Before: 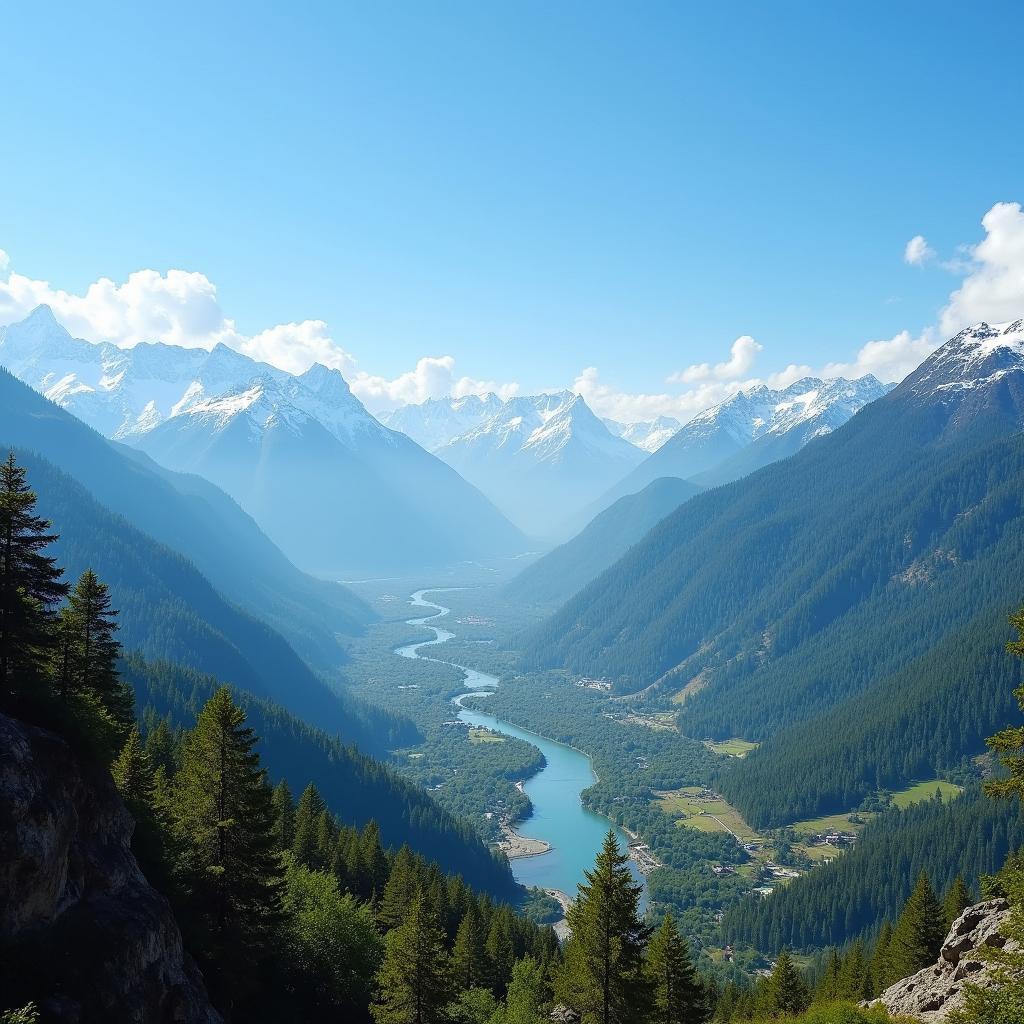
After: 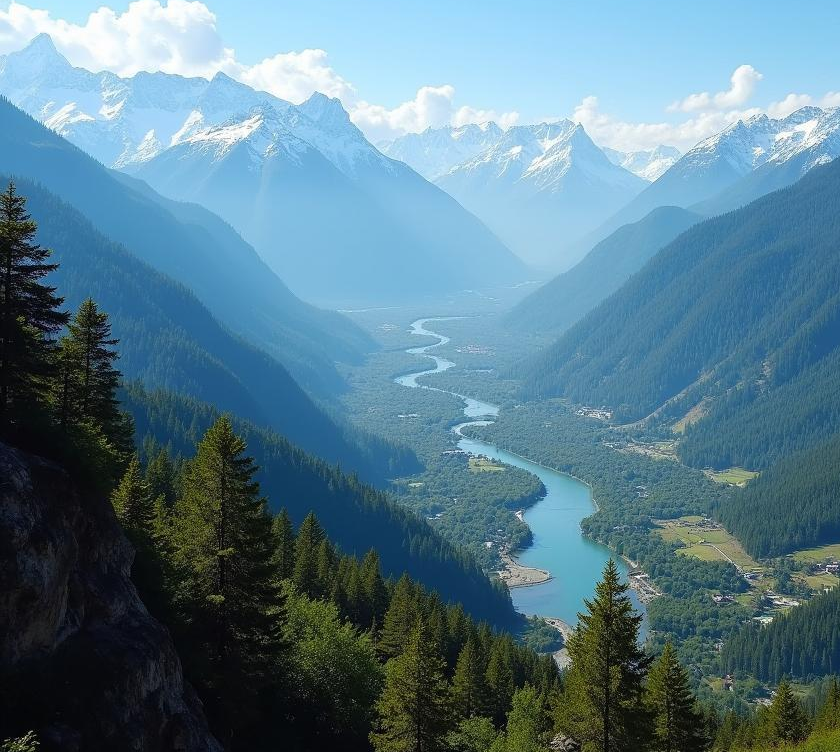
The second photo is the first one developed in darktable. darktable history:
crop: top 26.501%, right 17.947%
